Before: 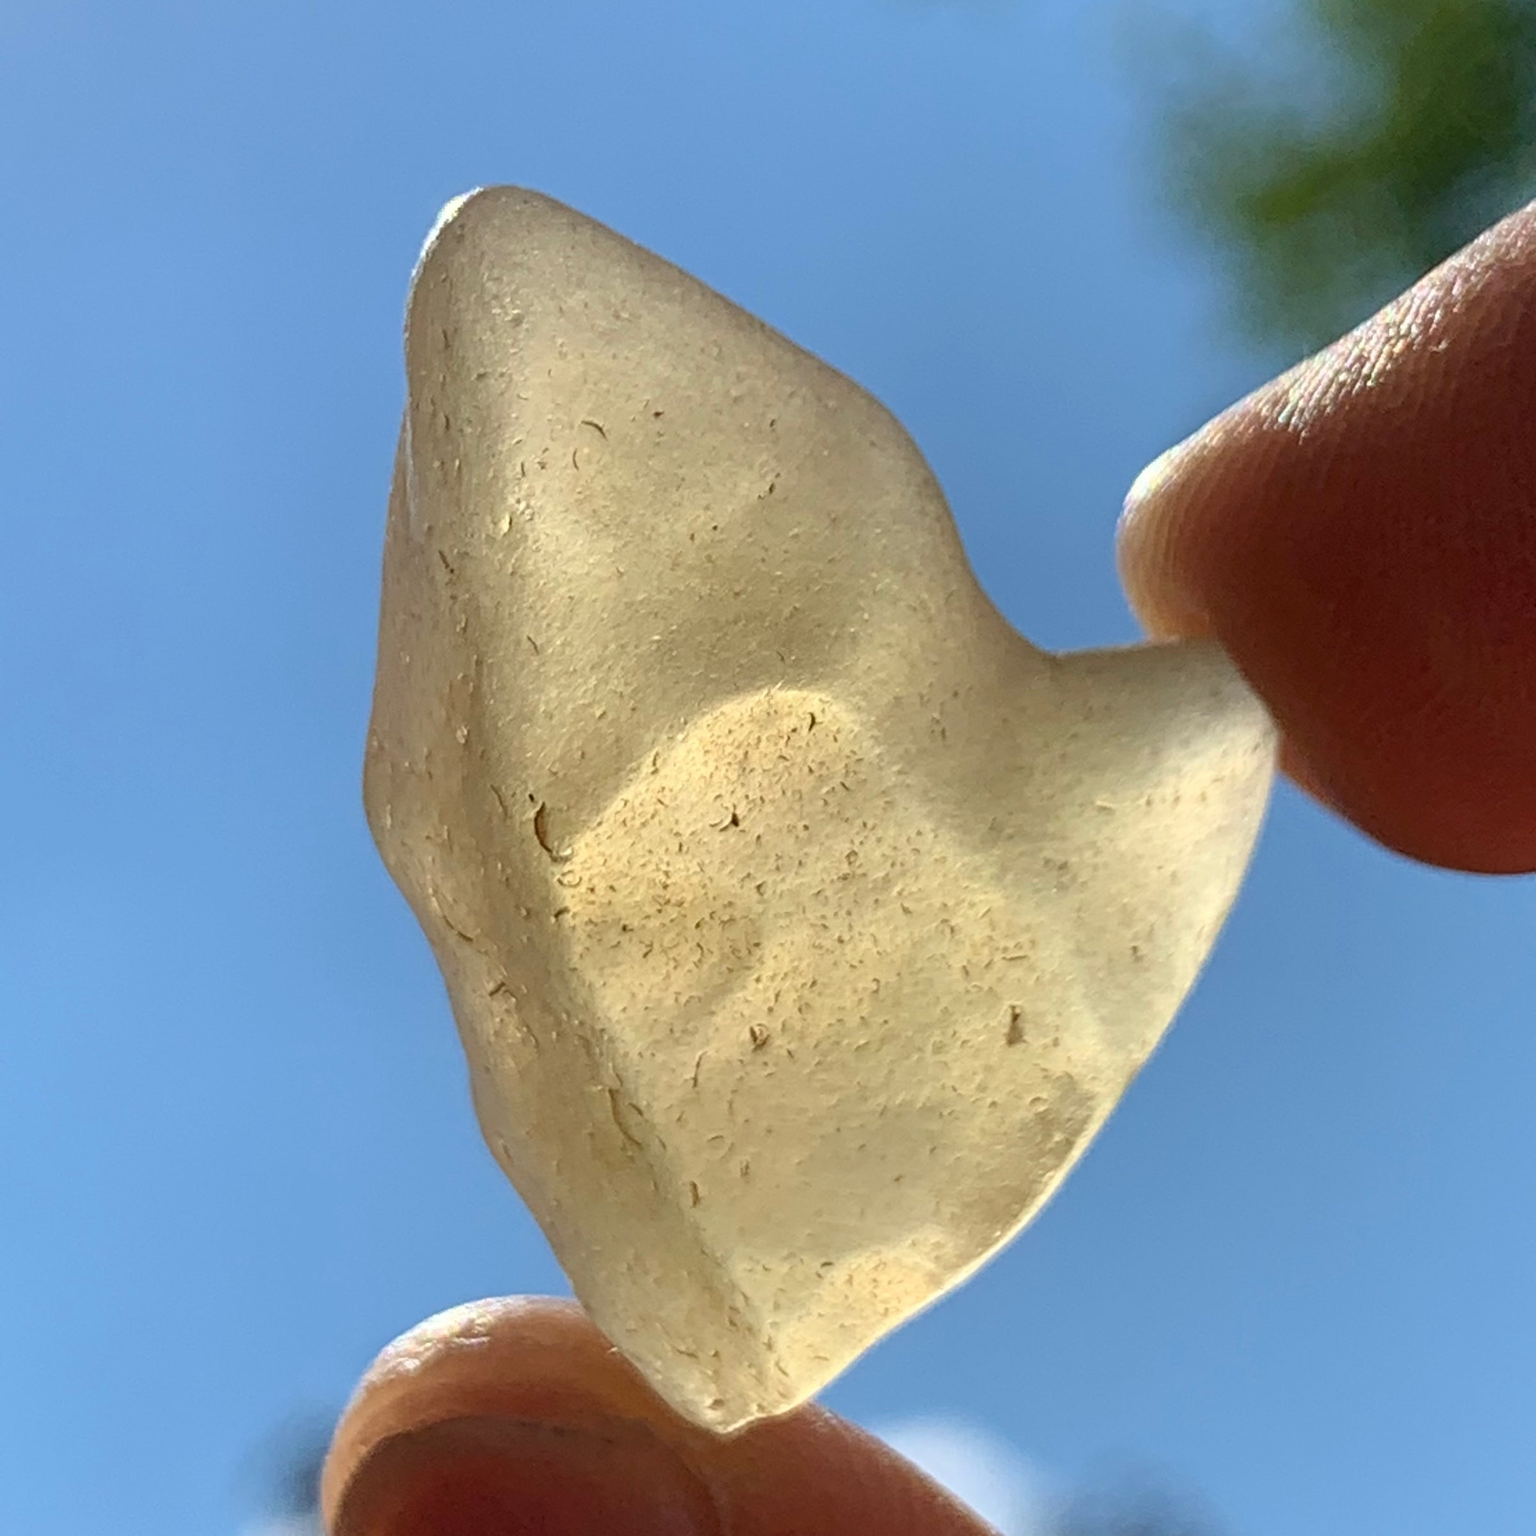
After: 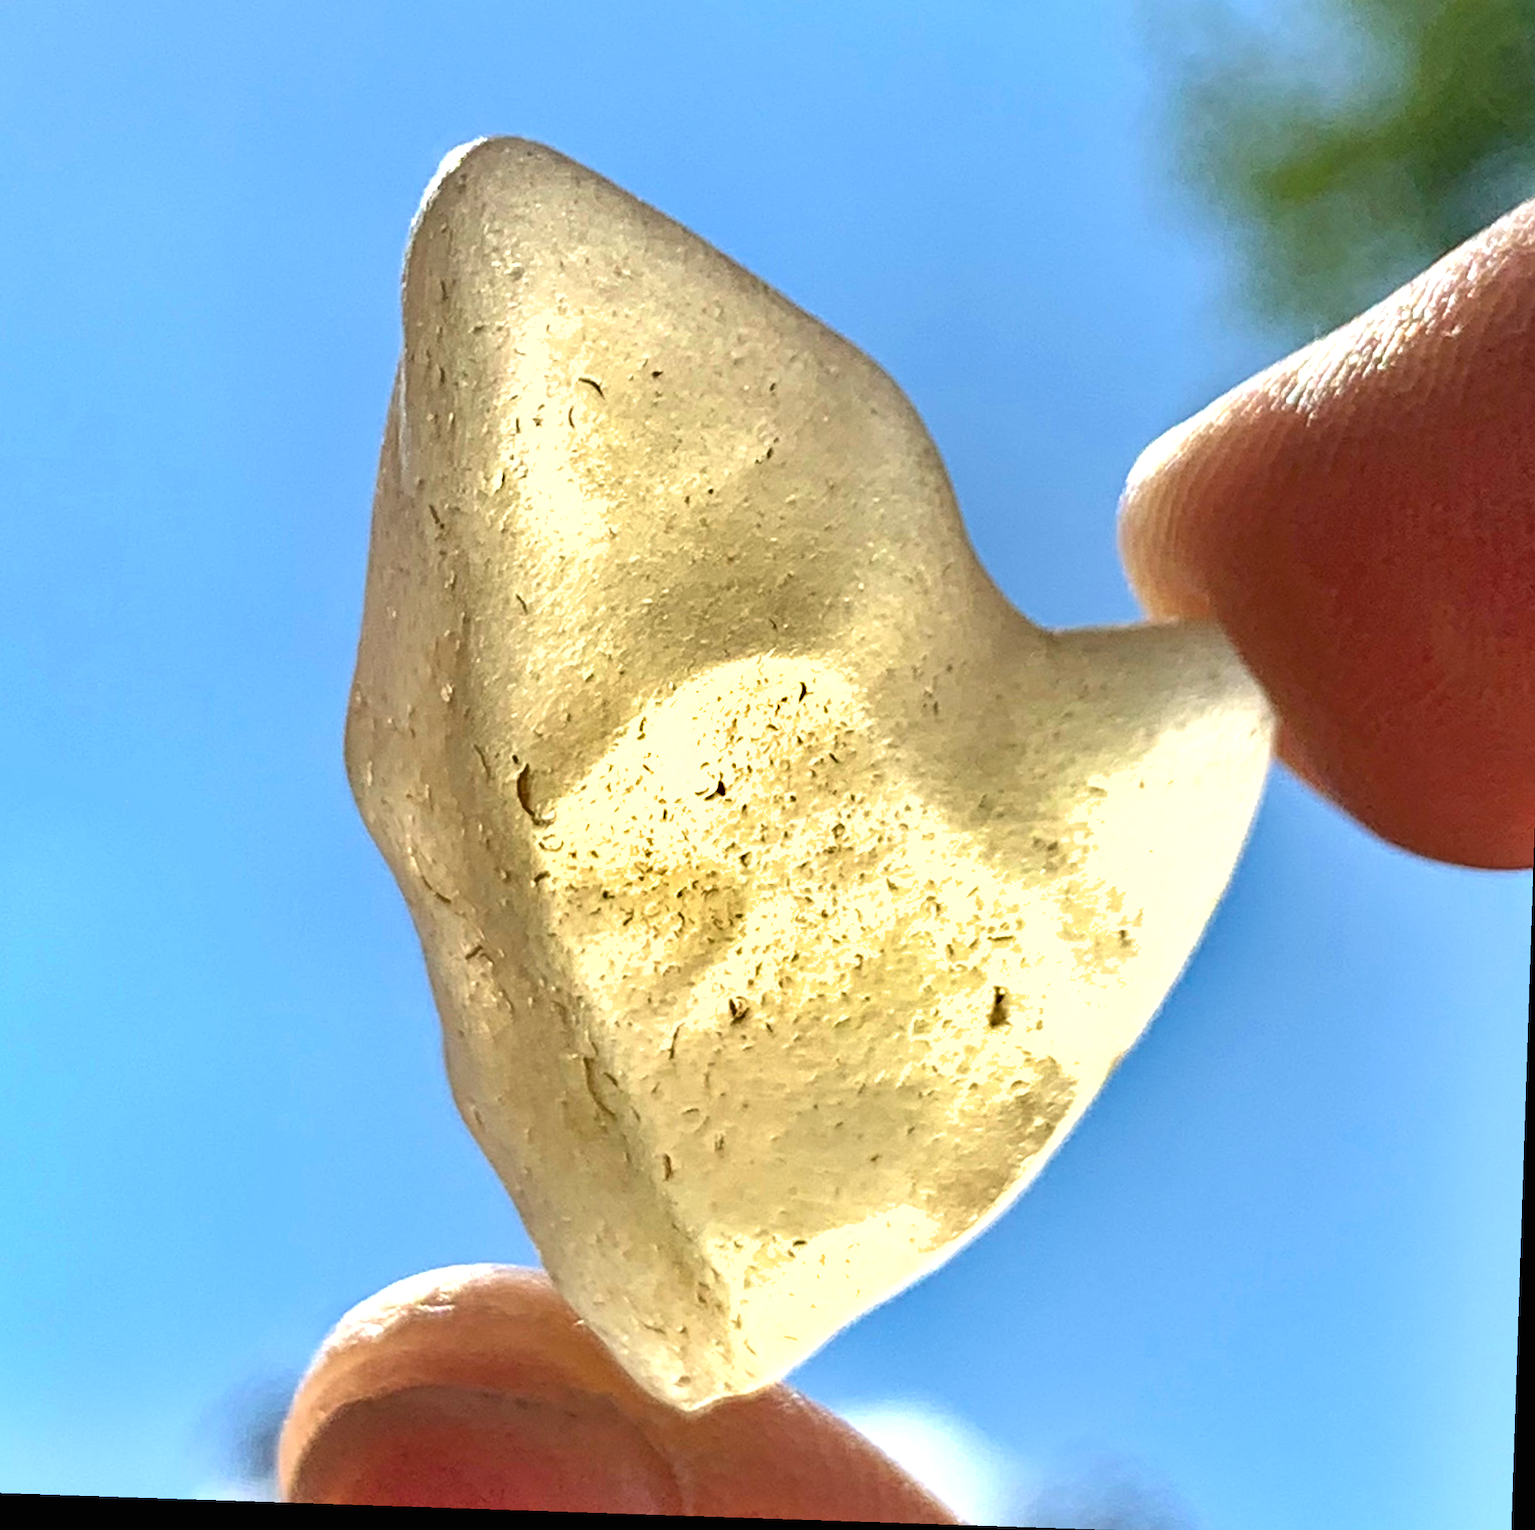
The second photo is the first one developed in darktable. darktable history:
shadows and highlights: low approximation 0.01, soften with gaussian
crop and rotate: angle -1.91°, left 3.082%, top 4.289%, right 1.615%, bottom 0.764%
exposure: black level correction 0, exposure 0.89 EV, compensate highlight preservation false
